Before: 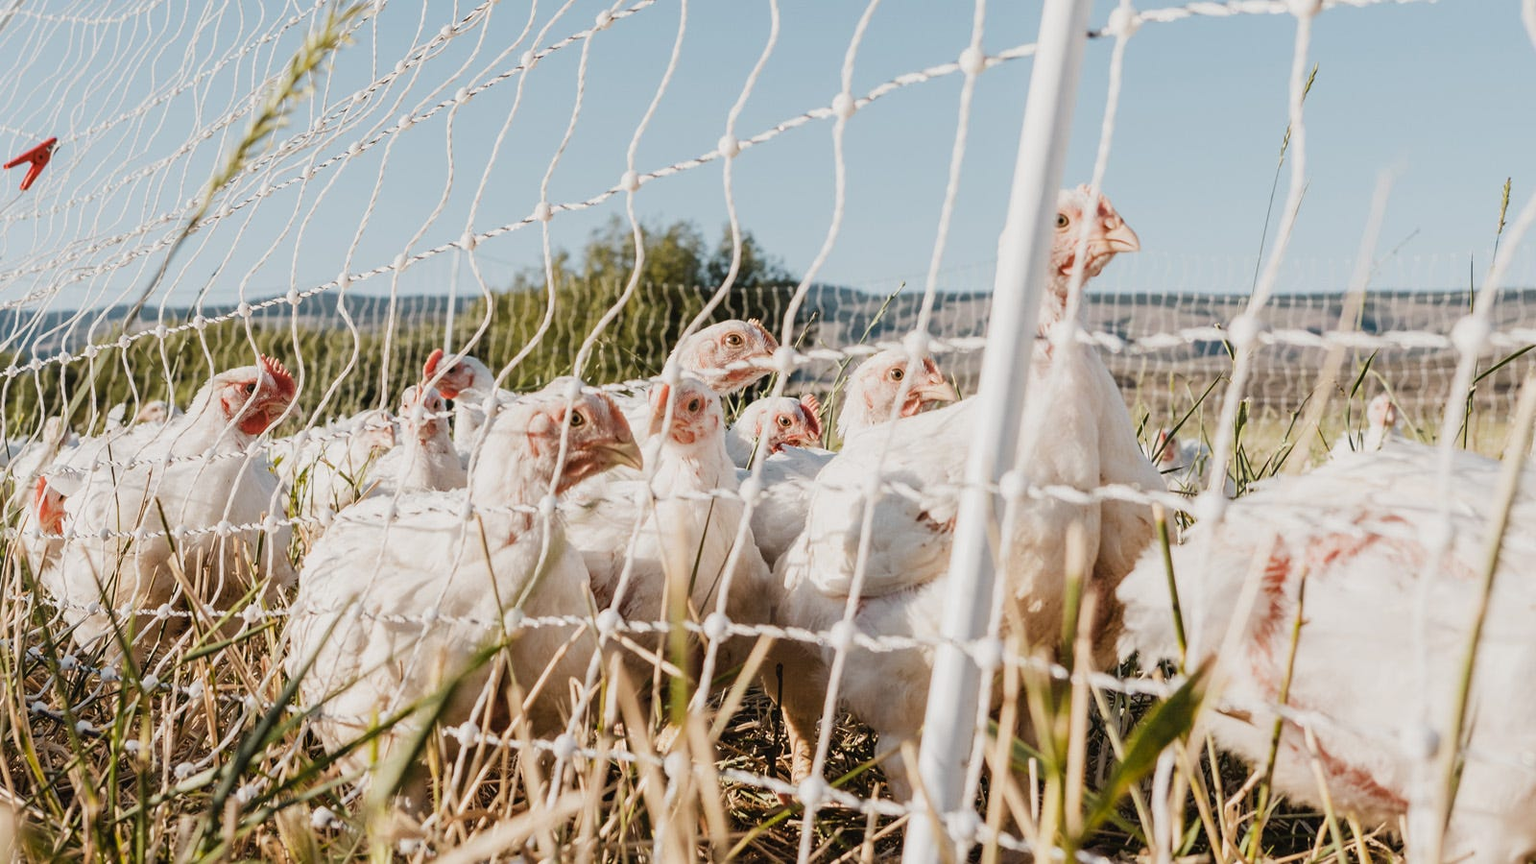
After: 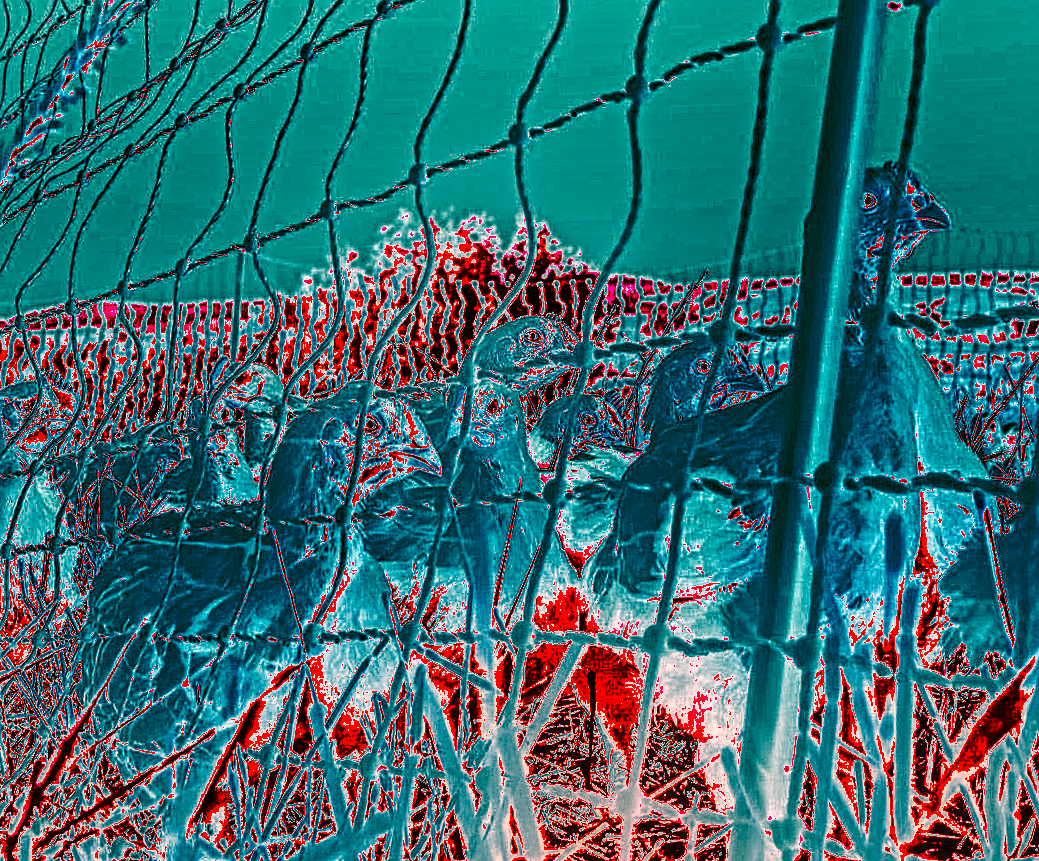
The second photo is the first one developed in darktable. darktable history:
sharpen: radius 0.969, amount 0.604
local contrast: detail 130%
crop and rotate: left 13.409%, right 19.924%
rotate and perspective: rotation -2°, crop left 0.022, crop right 0.978, crop top 0.049, crop bottom 0.951
shadows and highlights: soften with gaussian
color balance rgb: on, module defaults
contrast equalizer: octaves 7, y [[0.406, 0.494, 0.589, 0.753, 0.877, 0.999], [0.5 ×6], [0.5 ×6], [0 ×6], [0 ×6]]
white balance: red 4.26, blue 1.802
